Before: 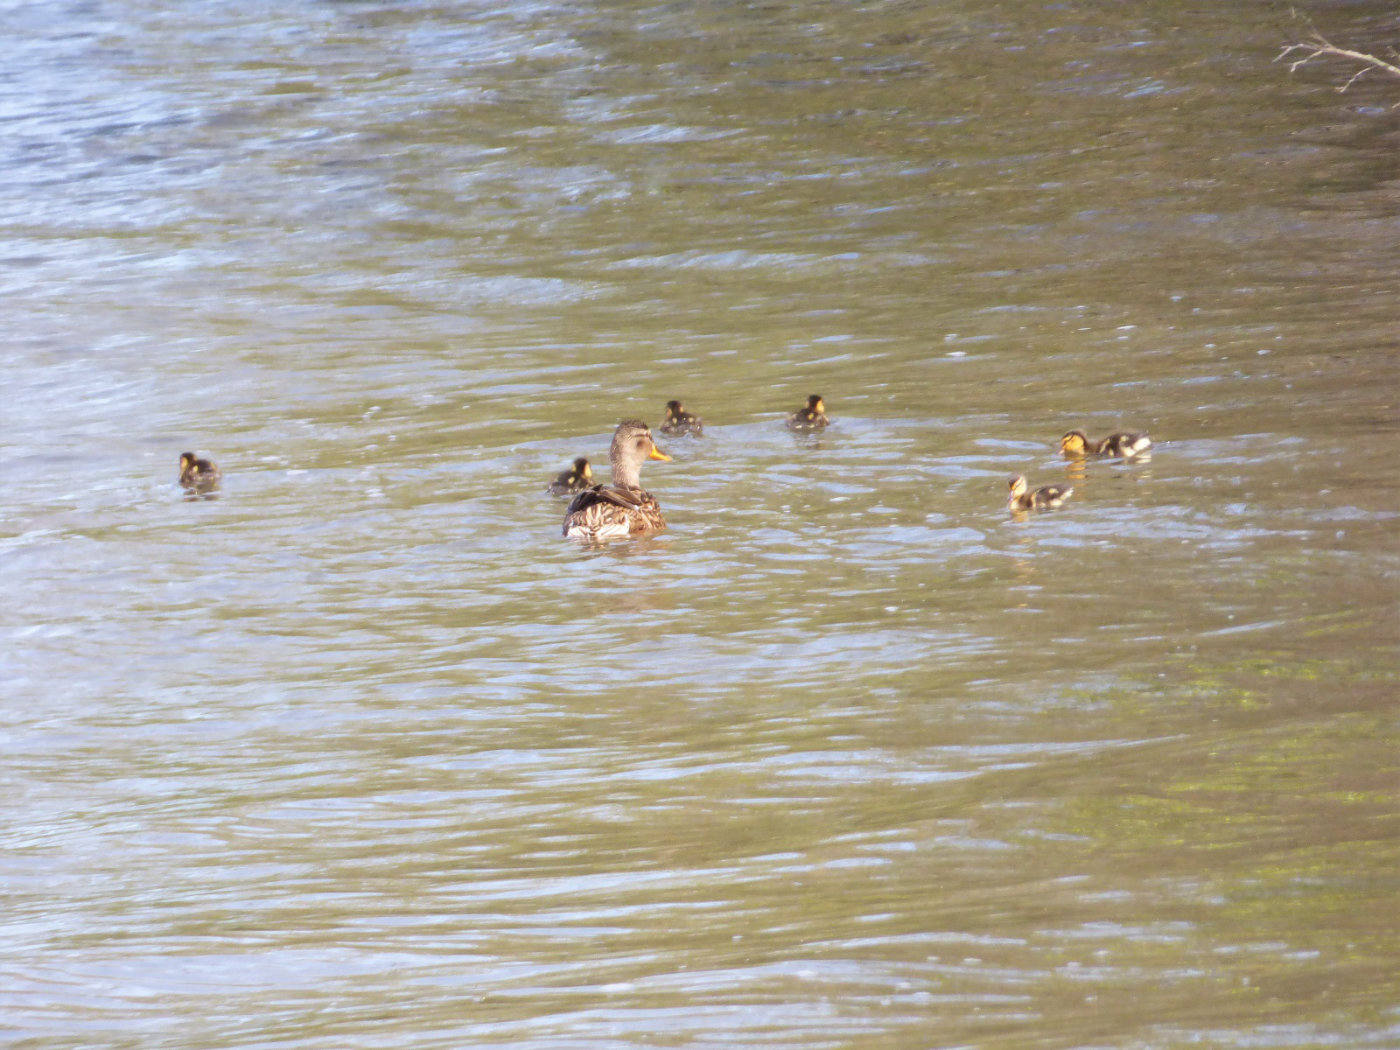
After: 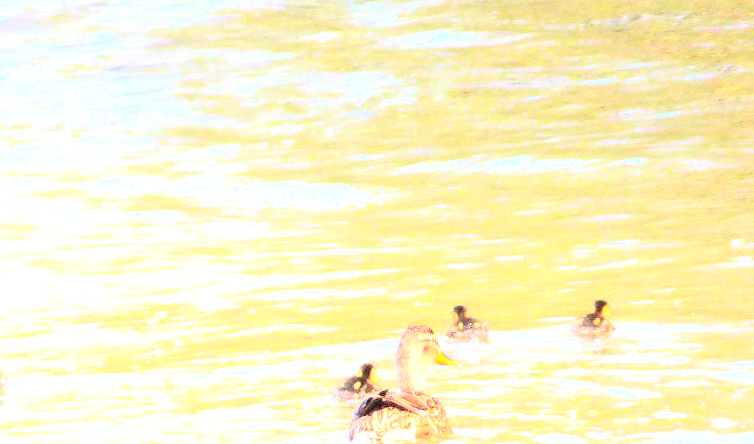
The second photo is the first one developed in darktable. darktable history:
crop: left 15.306%, top 9.065%, right 30.789%, bottom 48.638%
tone equalizer: -8 EV -0.417 EV, -7 EV -0.389 EV, -6 EV -0.333 EV, -5 EV -0.222 EV, -3 EV 0.222 EV, -2 EV 0.333 EV, -1 EV 0.389 EV, +0 EV 0.417 EV, edges refinement/feathering 500, mask exposure compensation -1.57 EV, preserve details no
tone curve: curves: ch0 [(0.003, 0.032) (0.037, 0.037) (0.142, 0.117) (0.279, 0.311) (0.405, 0.49) (0.526, 0.651) (0.722, 0.857) (0.875, 0.946) (1, 0.98)]; ch1 [(0, 0) (0.305, 0.325) (0.453, 0.437) (0.482, 0.473) (0.501, 0.498) (0.515, 0.523) (0.559, 0.591) (0.6, 0.659) (0.656, 0.71) (1, 1)]; ch2 [(0, 0) (0.323, 0.277) (0.424, 0.396) (0.479, 0.484) (0.499, 0.502) (0.515, 0.537) (0.564, 0.595) (0.644, 0.703) (0.742, 0.803) (1, 1)], color space Lab, independent channels, preserve colors none
exposure: black level correction 0, exposure 1.2 EV, compensate exposure bias true, compensate highlight preservation false
